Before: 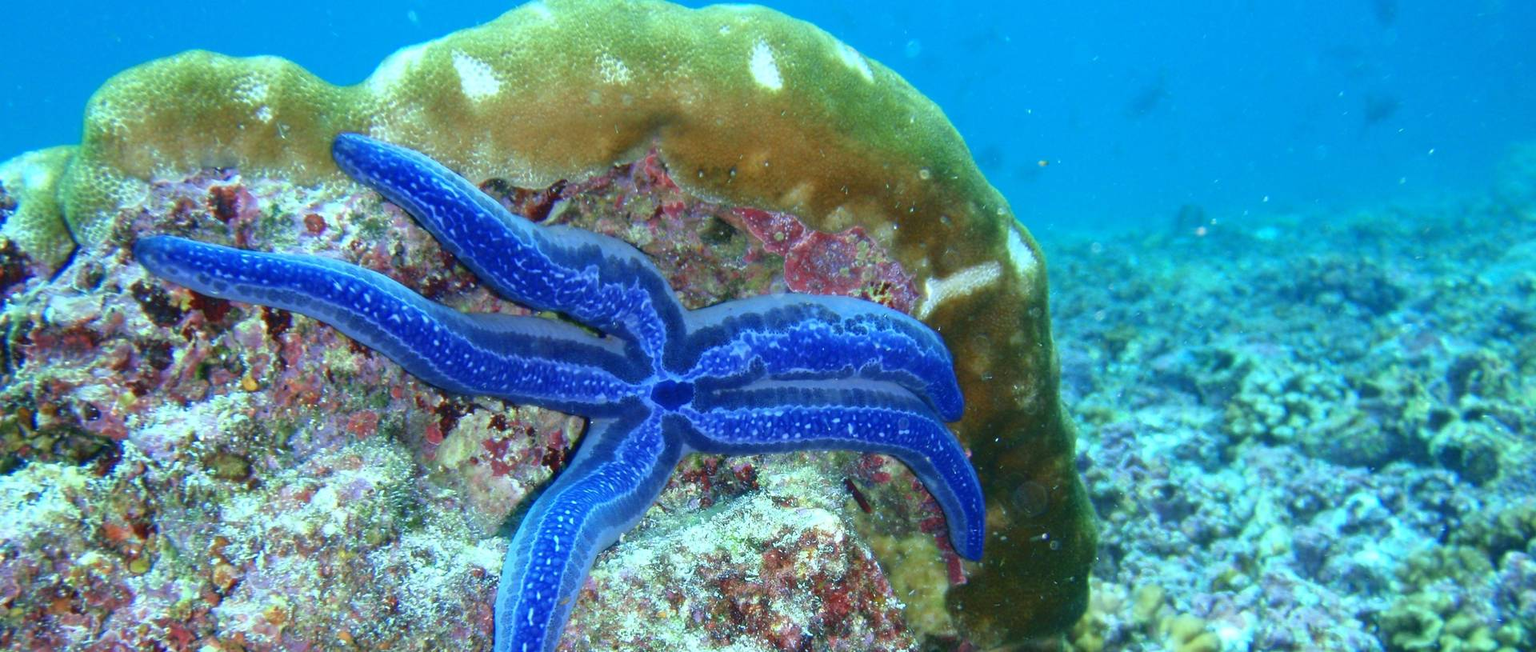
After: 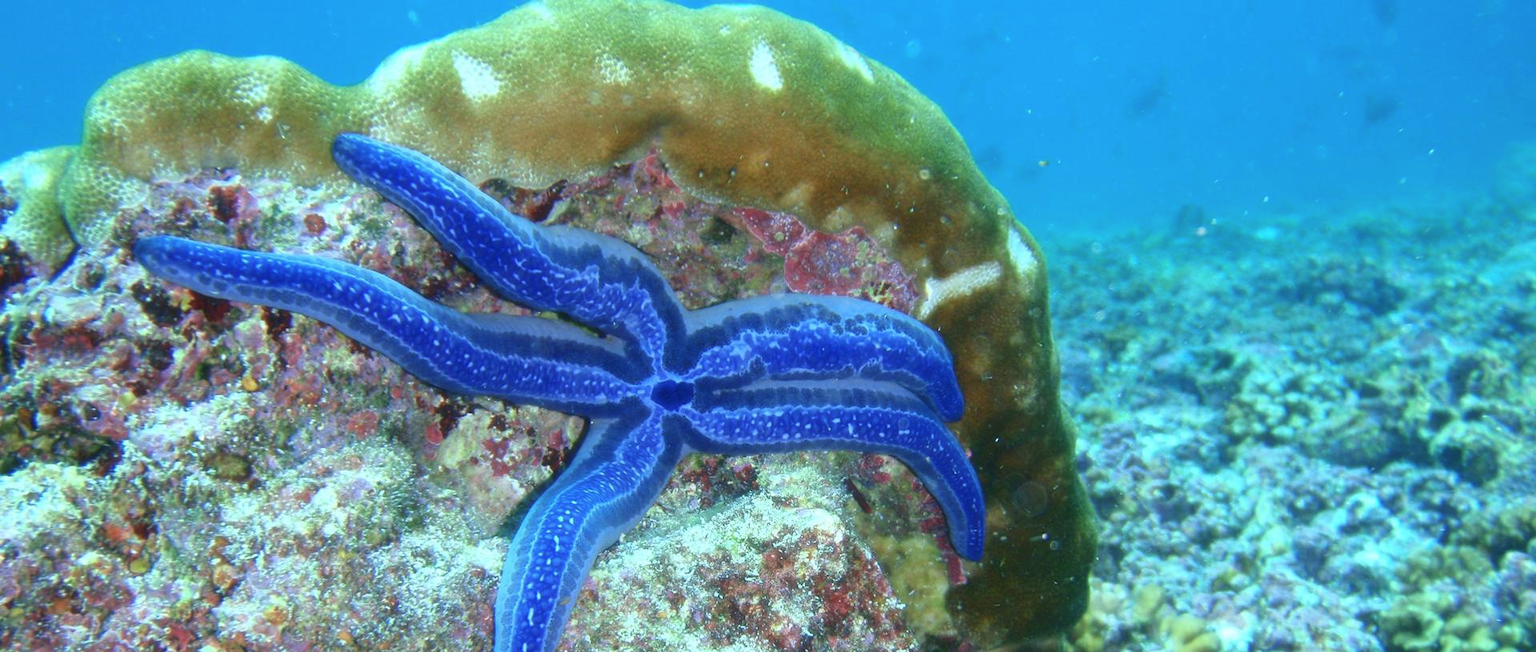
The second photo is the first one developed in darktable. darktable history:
haze removal: strength -0.112, compatibility mode true, adaptive false
